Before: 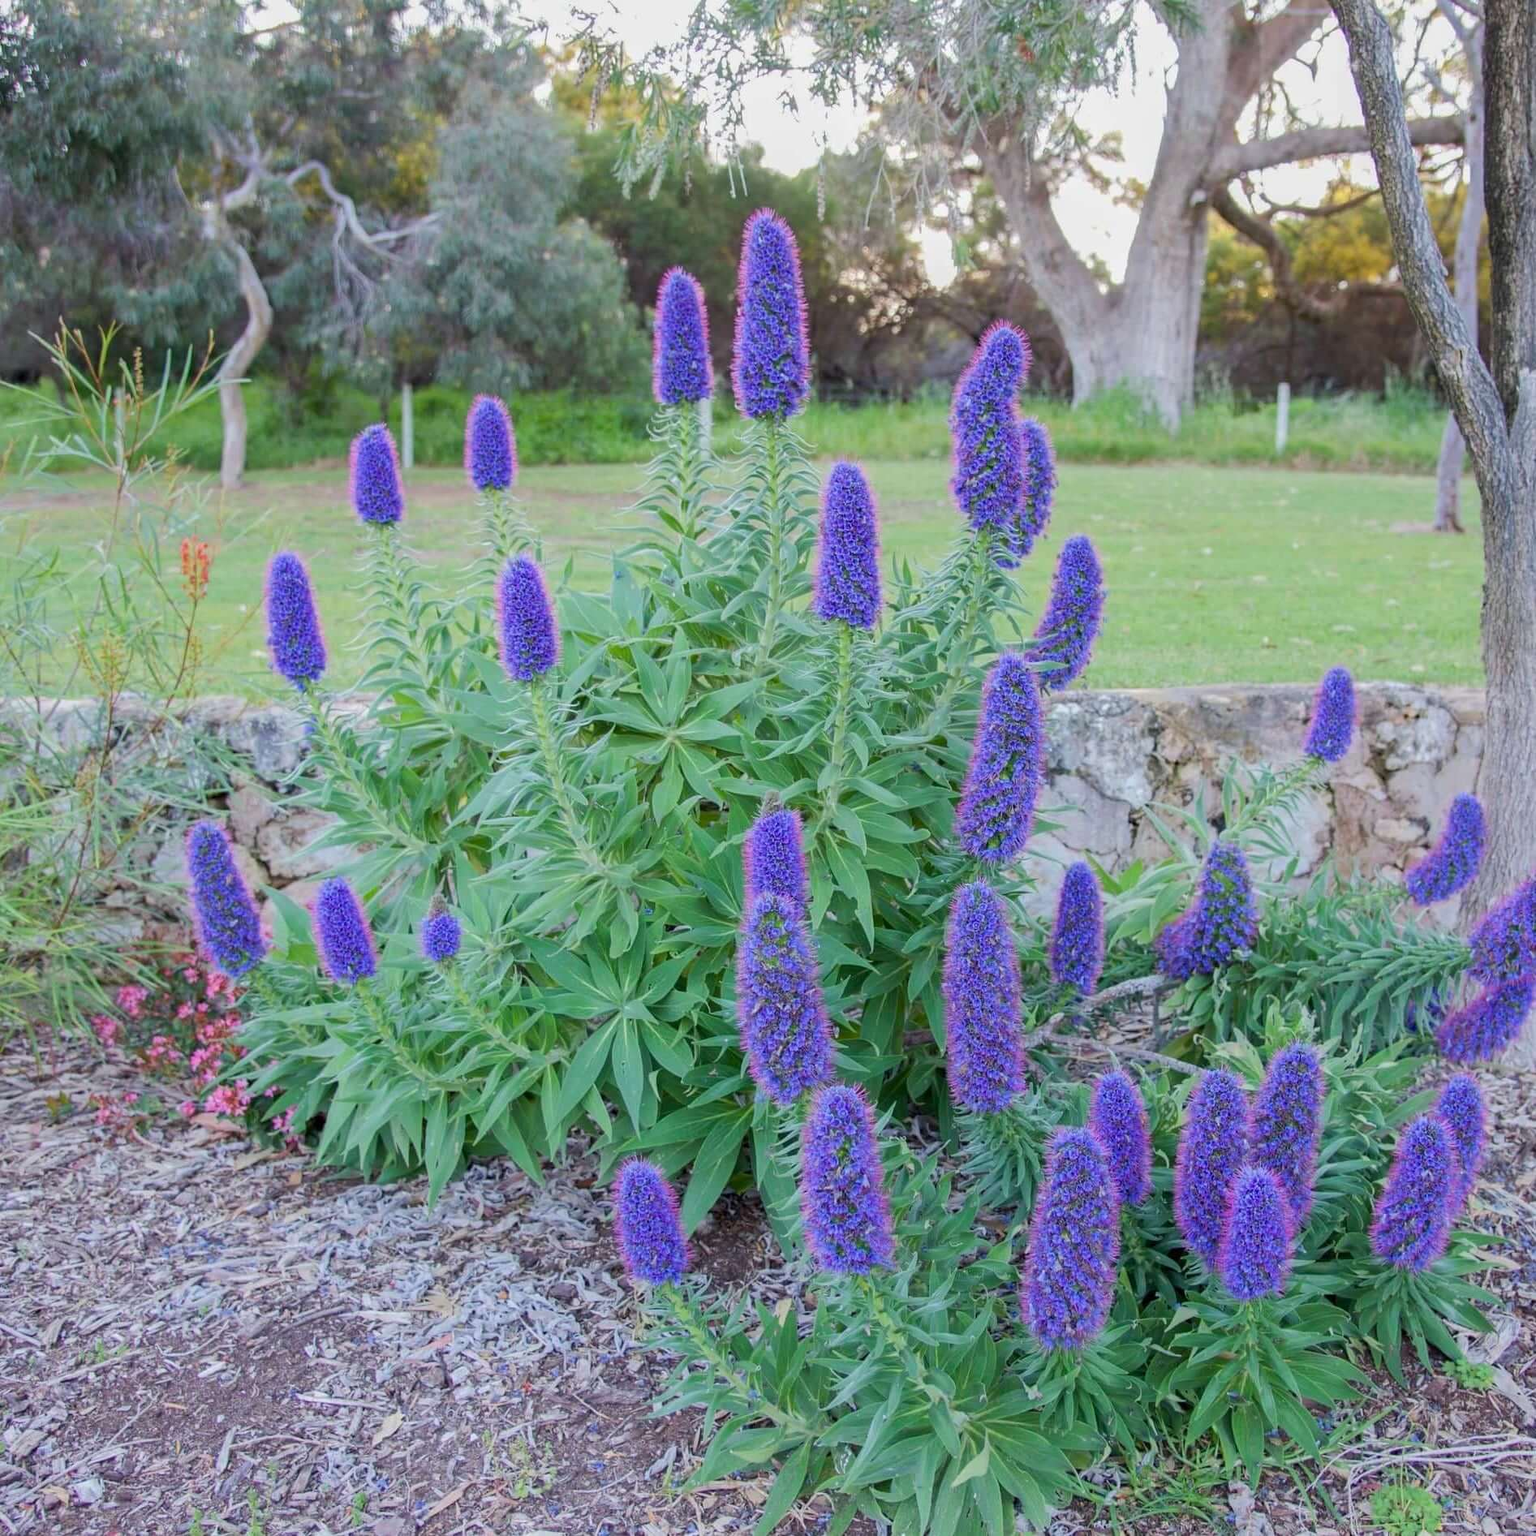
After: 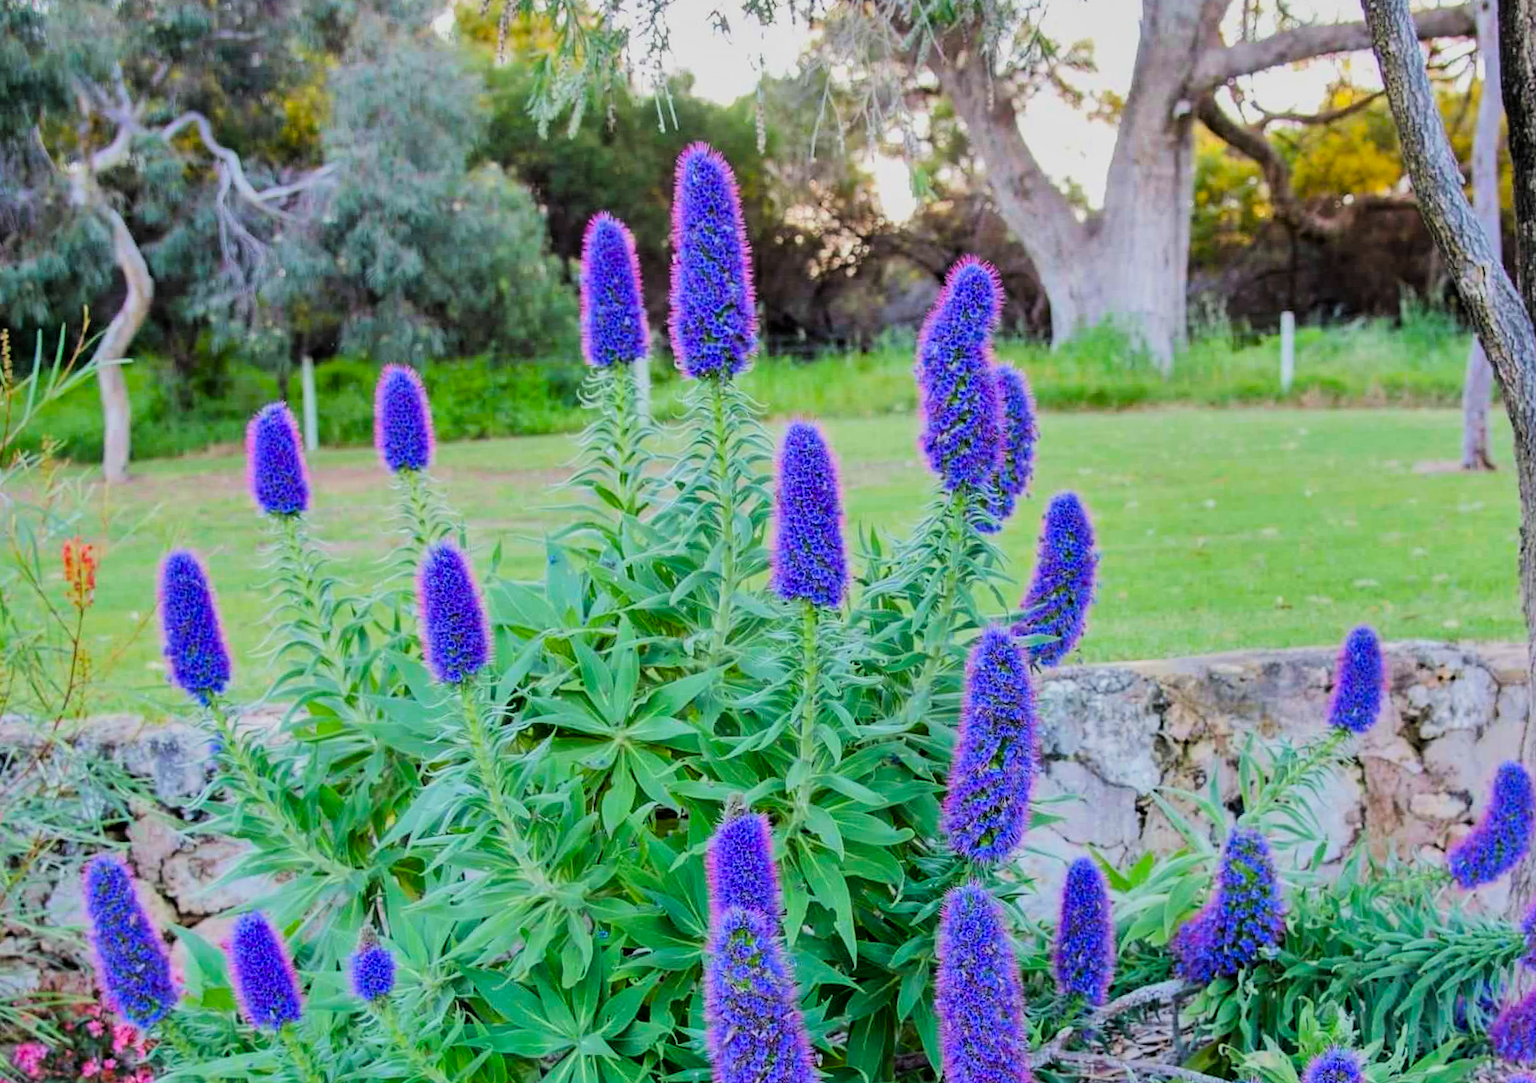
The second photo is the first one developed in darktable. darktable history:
rotate and perspective: rotation -2.56°, automatic cropping off
contrast brightness saturation: saturation 0.13
shadows and highlights: shadows 53, soften with gaussian
crop and rotate: left 9.345%, top 7.22%, right 4.982%, bottom 32.331%
filmic rgb: black relative exposure -5 EV, hardness 2.88, contrast 1.5
color balance rgb: perceptual saturation grading › global saturation 30%, global vibrance 20%
